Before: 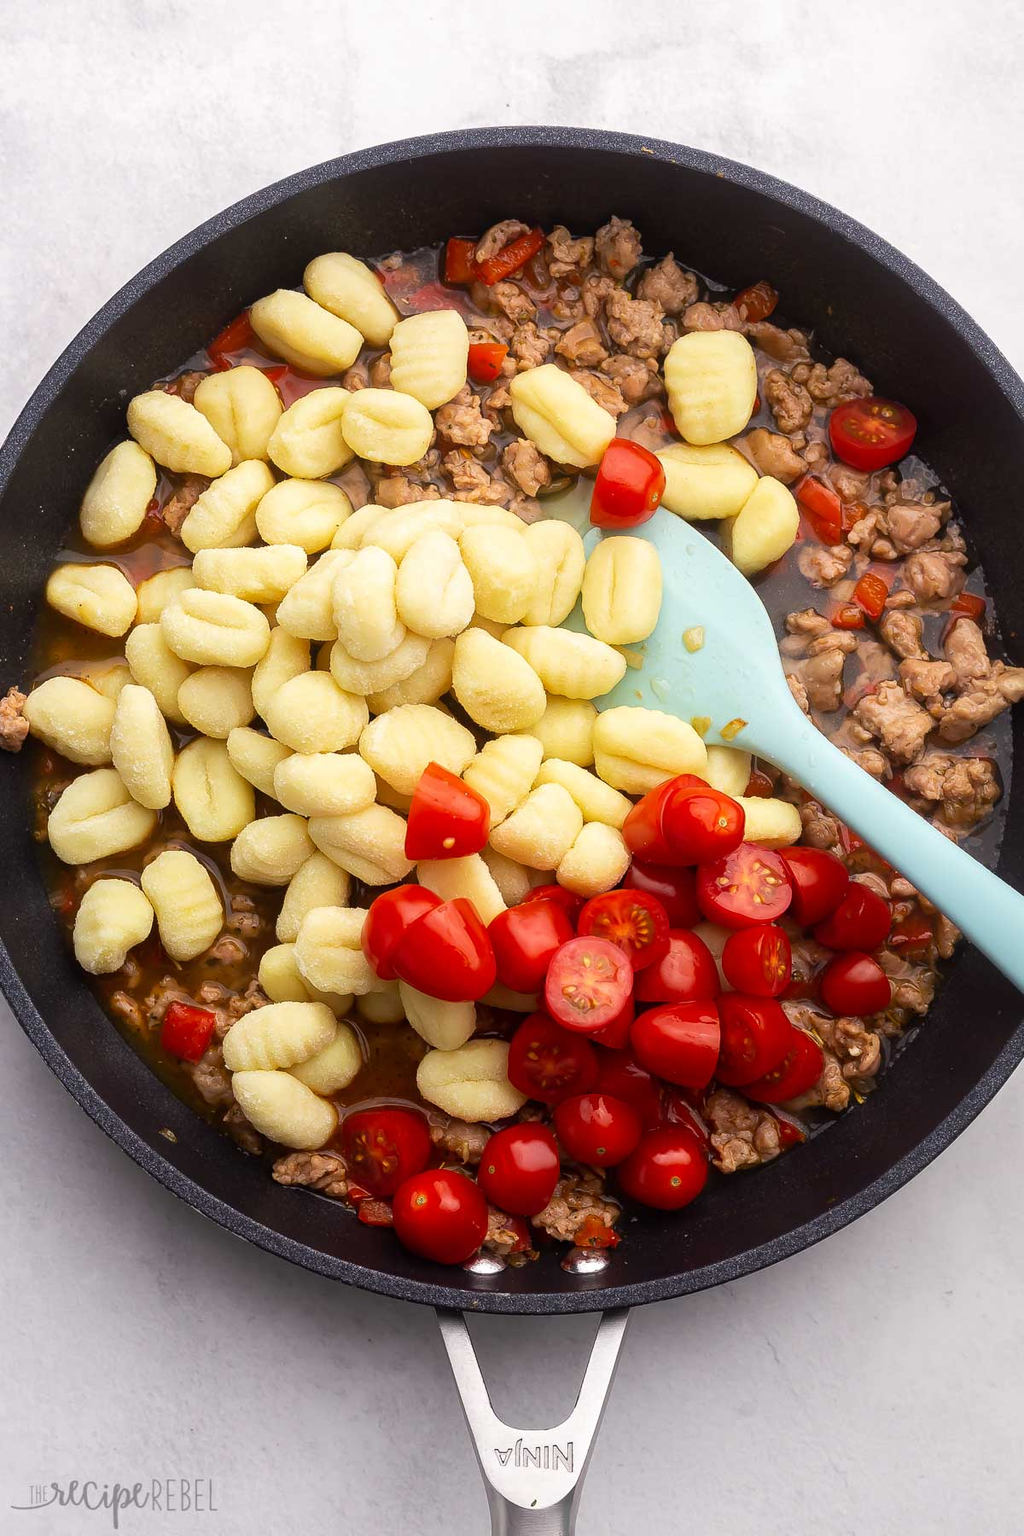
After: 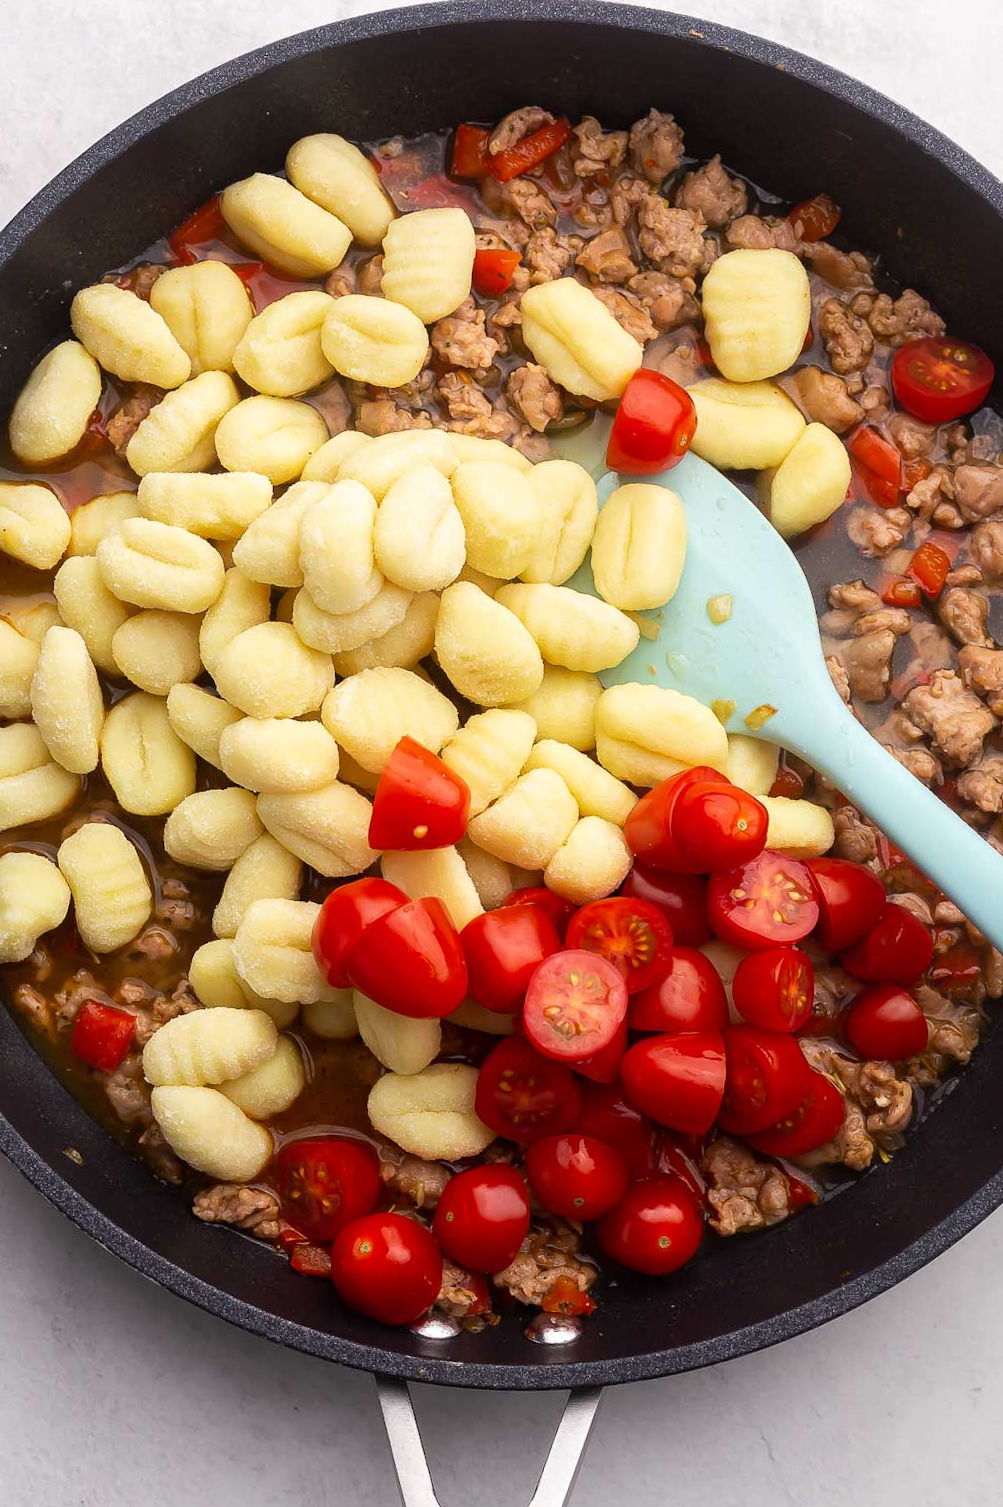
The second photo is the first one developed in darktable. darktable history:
crop and rotate: angle -3.1°, left 5.109%, top 5.173%, right 4.599%, bottom 4.42%
